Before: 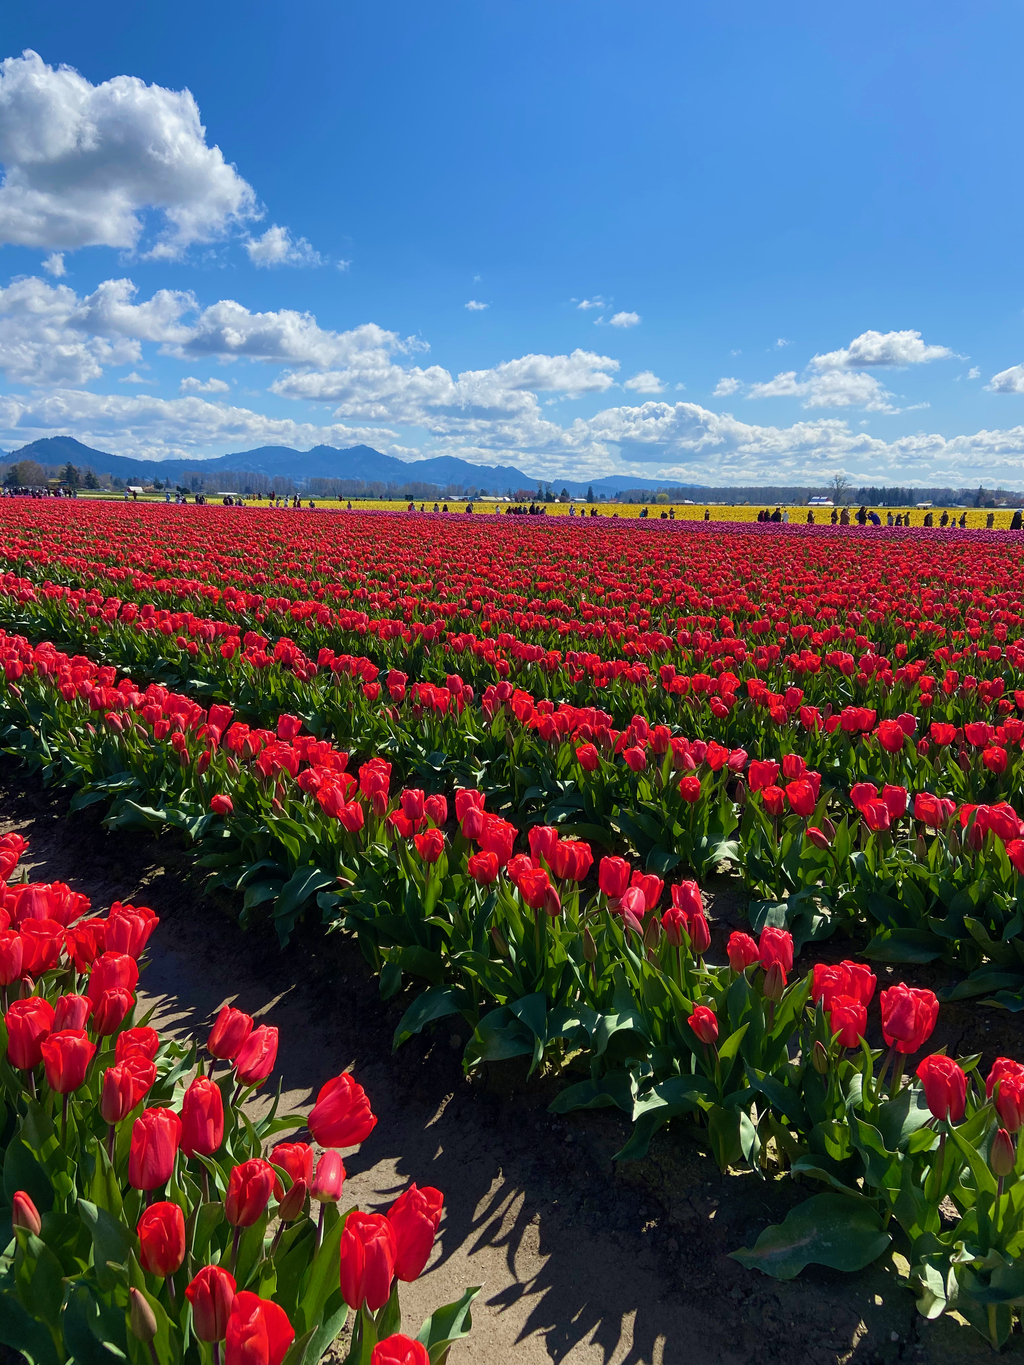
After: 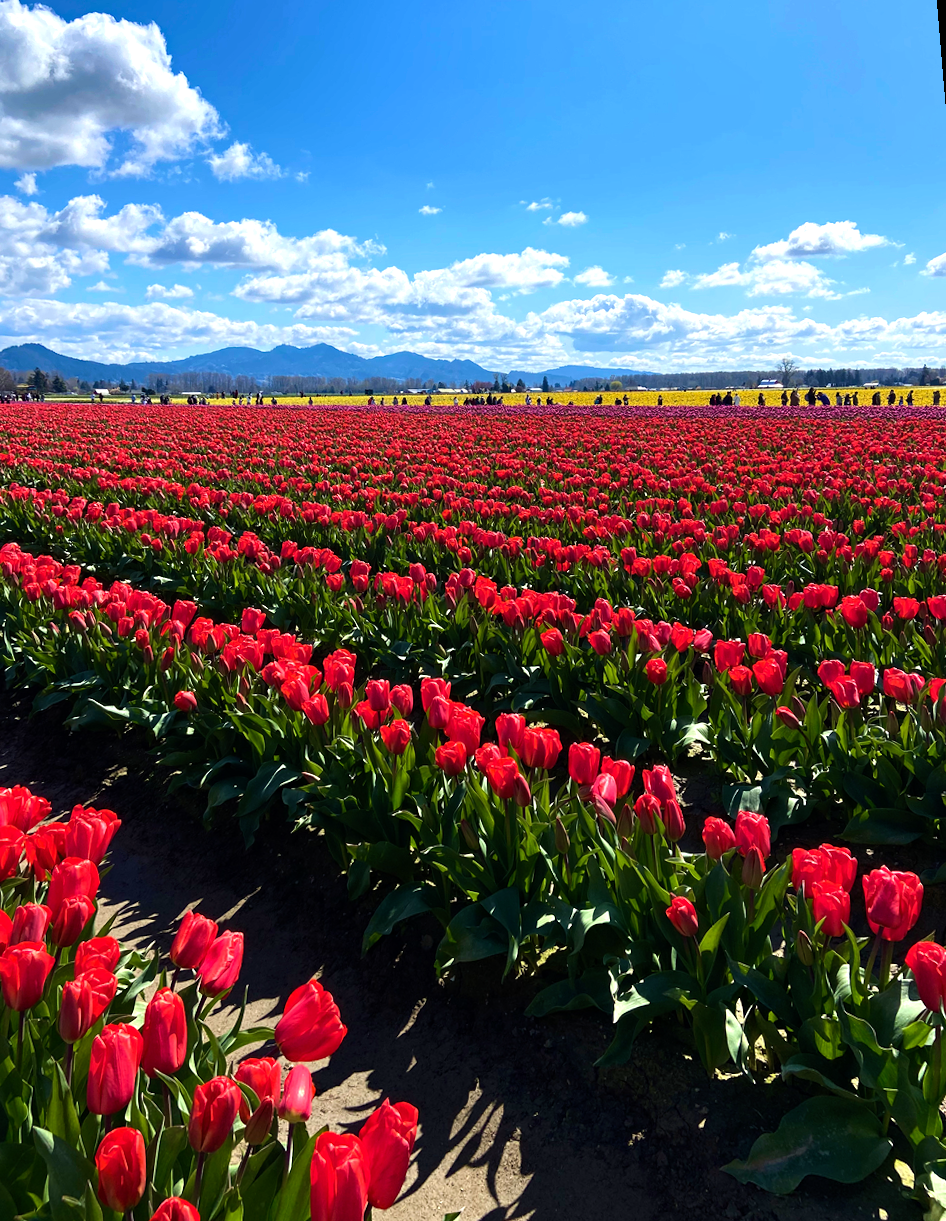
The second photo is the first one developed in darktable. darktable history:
haze removal: compatibility mode true, adaptive false
tone equalizer: -8 EV -0.75 EV, -7 EV -0.7 EV, -6 EV -0.6 EV, -5 EV -0.4 EV, -3 EV 0.4 EV, -2 EV 0.6 EV, -1 EV 0.7 EV, +0 EV 0.75 EV, edges refinement/feathering 500, mask exposure compensation -1.57 EV, preserve details no
rotate and perspective: rotation -1.68°, lens shift (vertical) -0.146, crop left 0.049, crop right 0.912, crop top 0.032, crop bottom 0.96
crop and rotate: top 2.479%, bottom 3.018%
